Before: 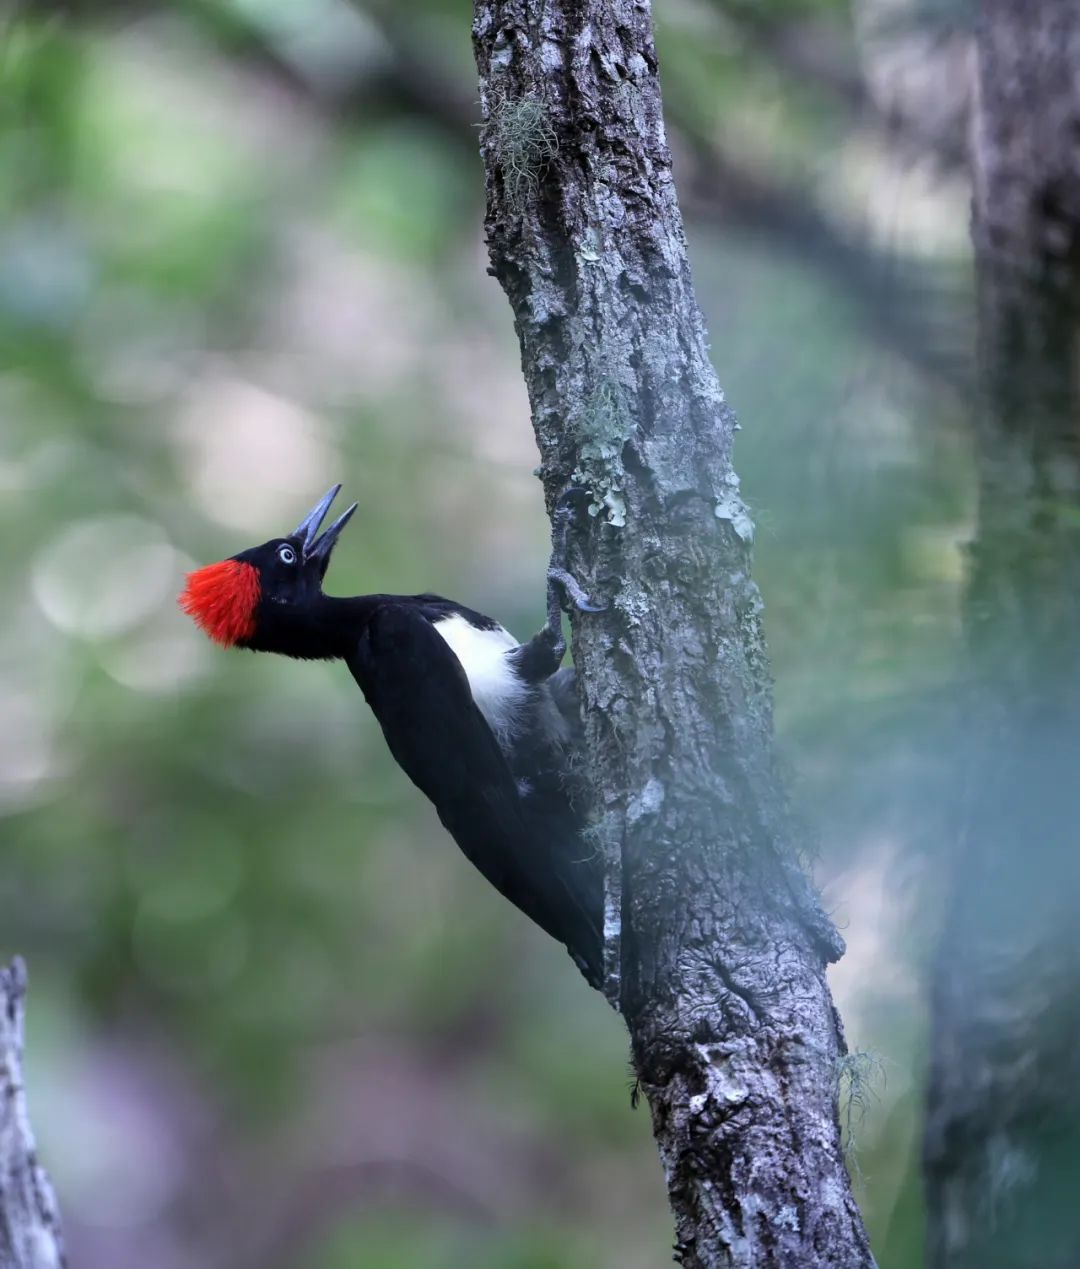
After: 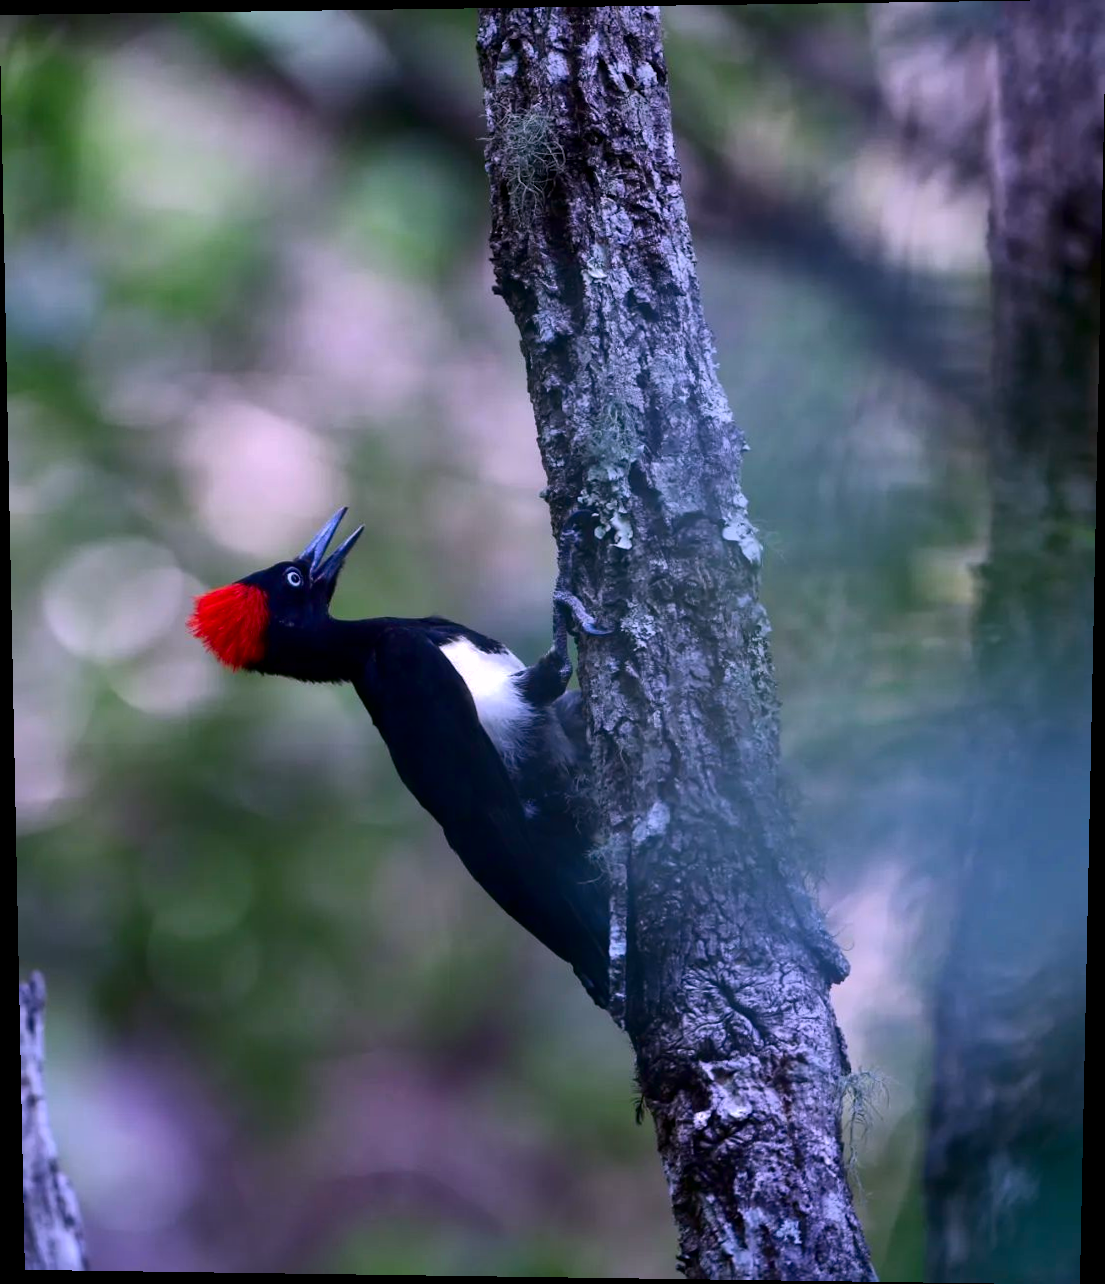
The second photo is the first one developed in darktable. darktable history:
shadows and highlights: shadows 40, highlights -60
rotate and perspective: lens shift (vertical) 0.048, lens shift (horizontal) -0.024, automatic cropping off
contrast brightness saturation: contrast 0.13, brightness -0.24, saturation 0.14
white balance: red 1.066, blue 1.119
